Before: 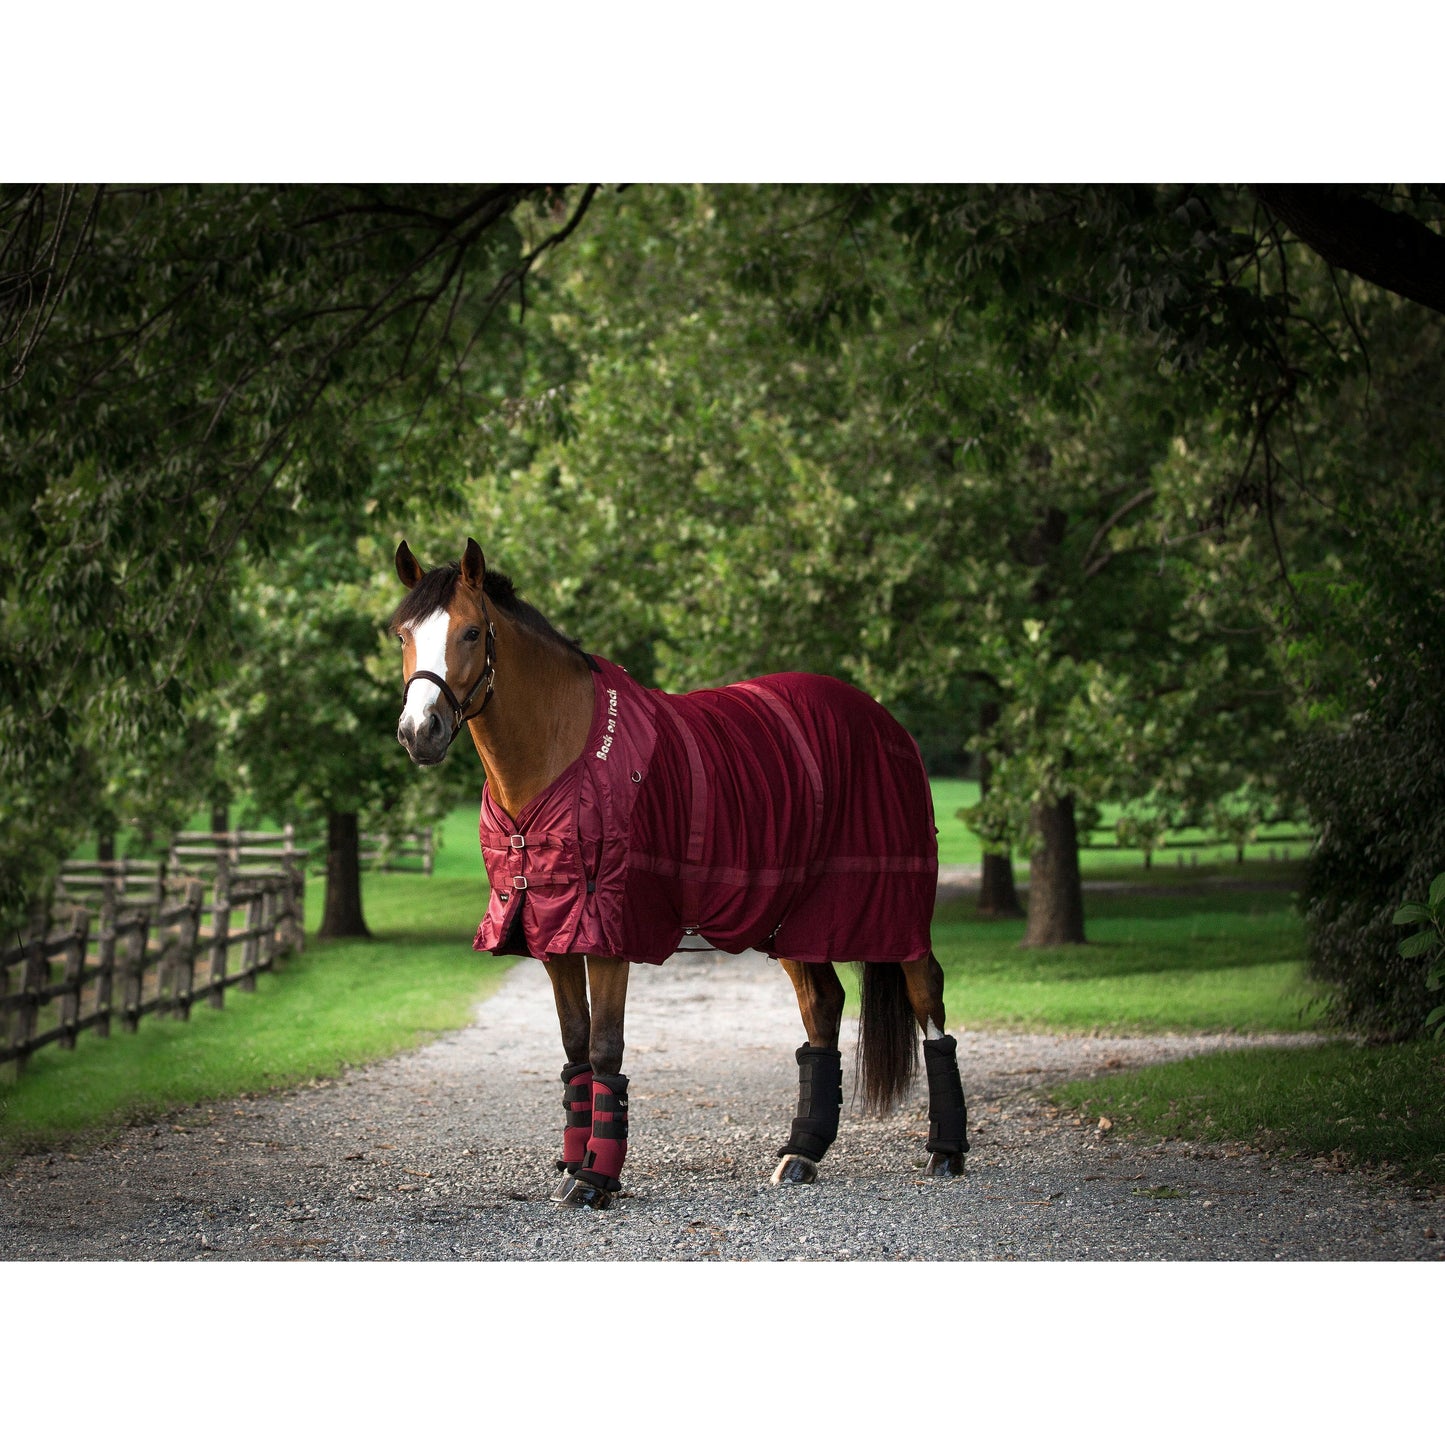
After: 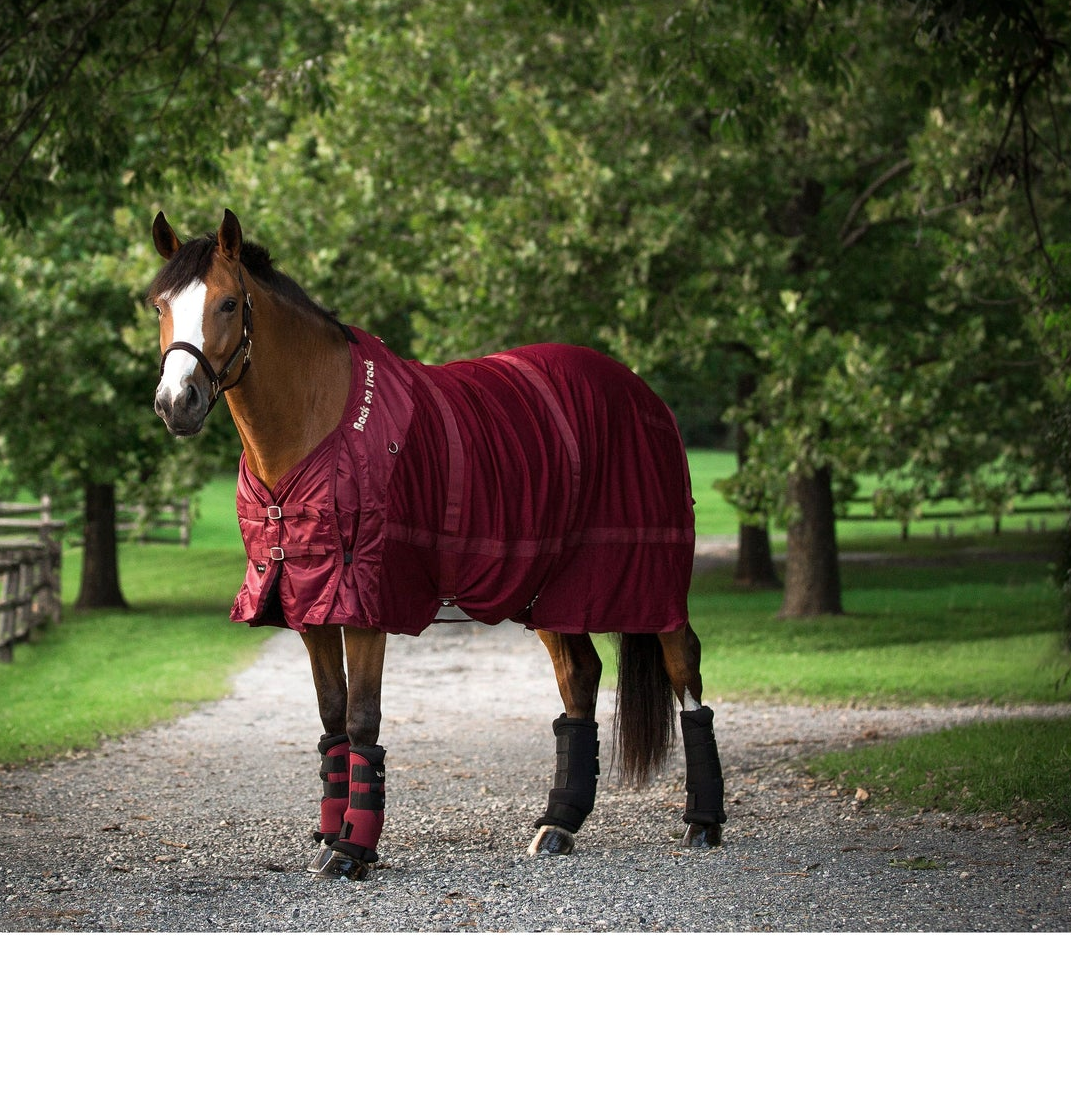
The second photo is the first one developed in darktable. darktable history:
crop: left 16.835%, top 22.773%, right 9.029%
